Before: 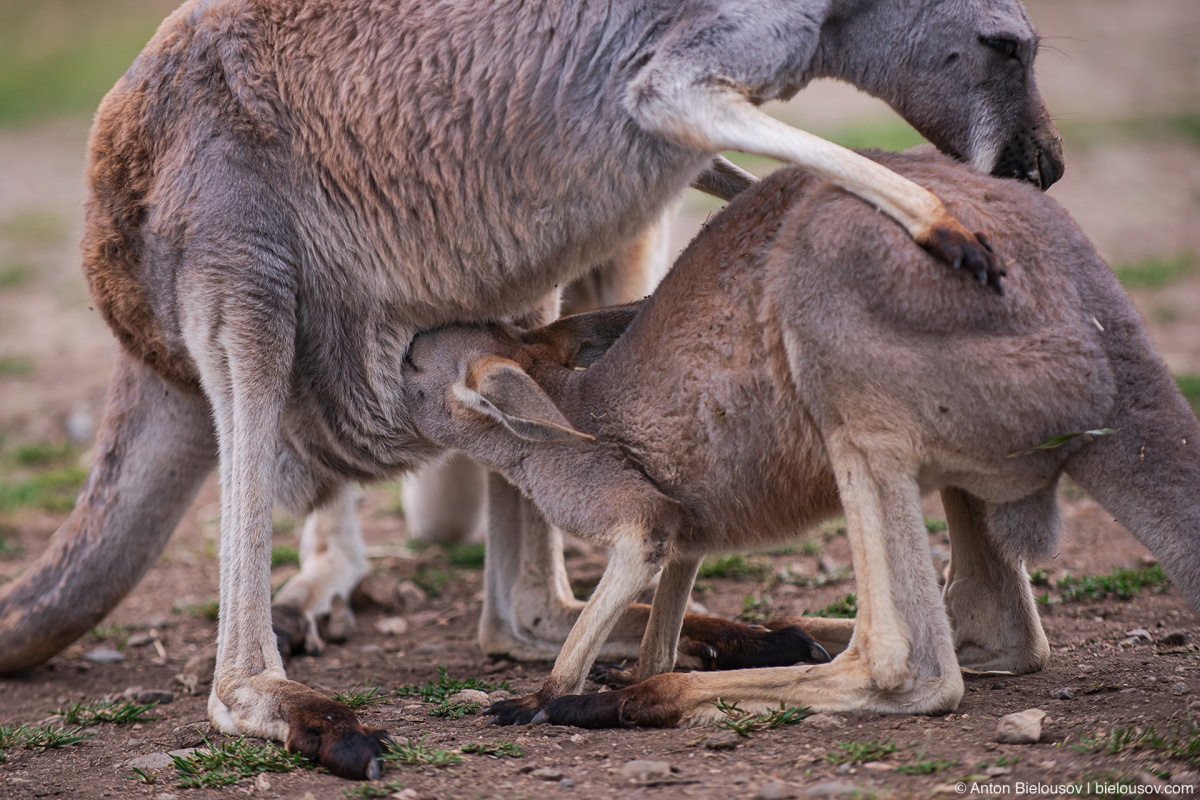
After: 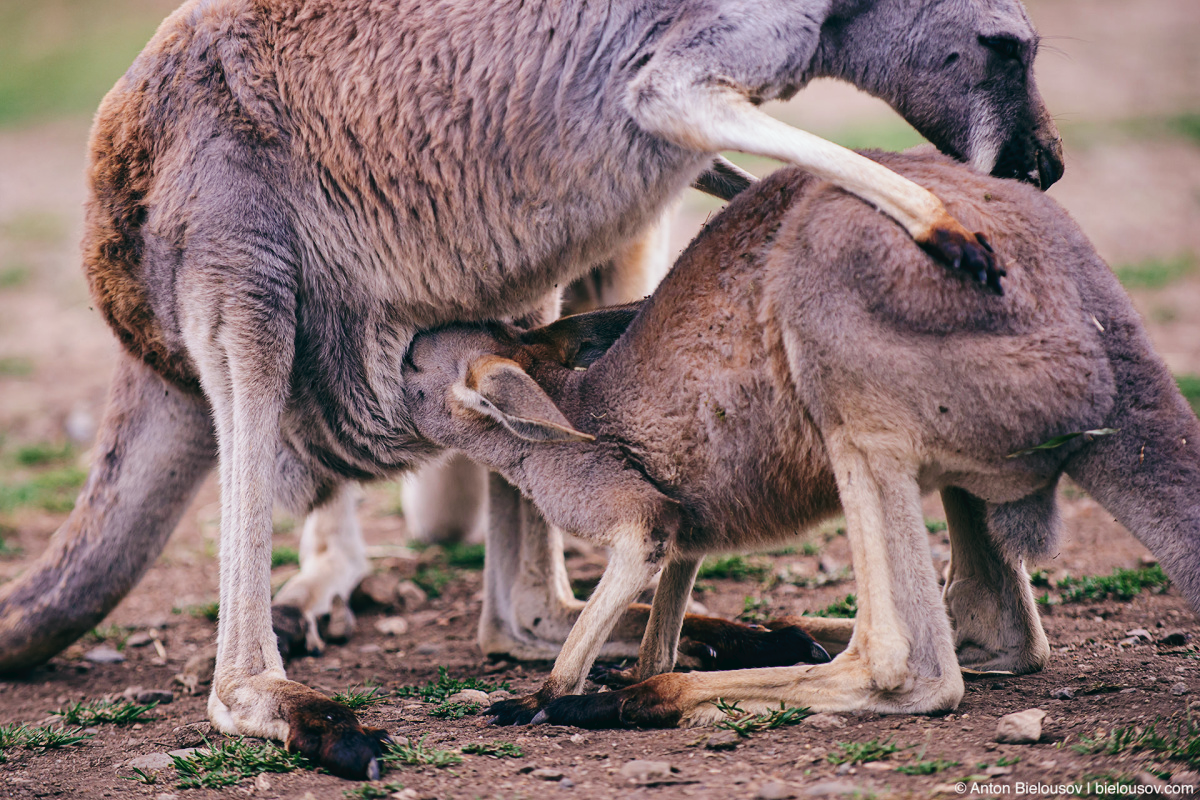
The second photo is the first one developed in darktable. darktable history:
tone curve: curves: ch0 [(0, 0) (0.003, 0.03) (0.011, 0.032) (0.025, 0.035) (0.044, 0.038) (0.069, 0.041) (0.1, 0.058) (0.136, 0.091) (0.177, 0.133) (0.224, 0.181) (0.277, 0.268) (0.335, 0.363) (0.399, 0.461) (0.468, 0.554) (0.543, 0.633) (0.623, 0.709) (0.709, 0.784) (0.801, 0.869) (0.898, 0.938) (1, 1)], preserve colors none
color look up table: target L [98.9, 92.33, 90.75, 87.37, 87.1, 83.26, 75.68, 63.67, 60.29, 45.69, 41.67, 32.81, 19.62, 200.51, 72.87, 68.34, 70.17, 66.17, 53.41, 53.53, 52.8, 48.76, 43.91, 36.49, 27.01, 16.9, 14.41, 77.66, 73.68, 75.89, 73.27, 60.65, 58.23, 49.14, 46.27, 47.8, 43.02, 36.98, 35.25, 27.87, 17.31, 14.6, 4.772, 99.02, 86.27, 59.63, 54.93, 51.13, 27.92], target a [-15.24, -32.21, -28.69, -55.05, -35.7, -21.36, -47.11, -62.61, -22.05, -37.54, -9.354, -23.09, -19.72, 0, 27.79, 30.11, 4.075, 18.52, 56.01, 62.29, 22.18, 72.48, 22.9, 47.24, 26.27, 25.61, -5.782, 9.973, 37.07, 20.66, 40.91, 68.99, 68.02, 28.26, 23.52, 40.86, 61.97, 11.61, 54.06, 35.21, 16.93, 34.05, -13.71, -10.69, -23.45, 4.407, -6.981, -19.61, -5.848], target b [22.86, 37.76, 2.007, 30.56, 17.99, 8.462, 43.94, 38.92, 5.164, 30.8, 20.53, 19.8, 7.508, 0, 23.43, 56.69, 60.08, 36.89, 20.13, 52.38, 19.57, 34.87, 38.44, 26.46, 32.53, 5.544, 6.766, -5.824, -17.97, -32.42, -36.64, -37.15, -58.53, -9.156, -79.28, -36.37, -10.23, -56.31, -77.65, -8.547, -32.35, -45.35, -6.877, -3.032, -13.33, -54.05, -5.938, -32.95, -15.59], num patches 49
